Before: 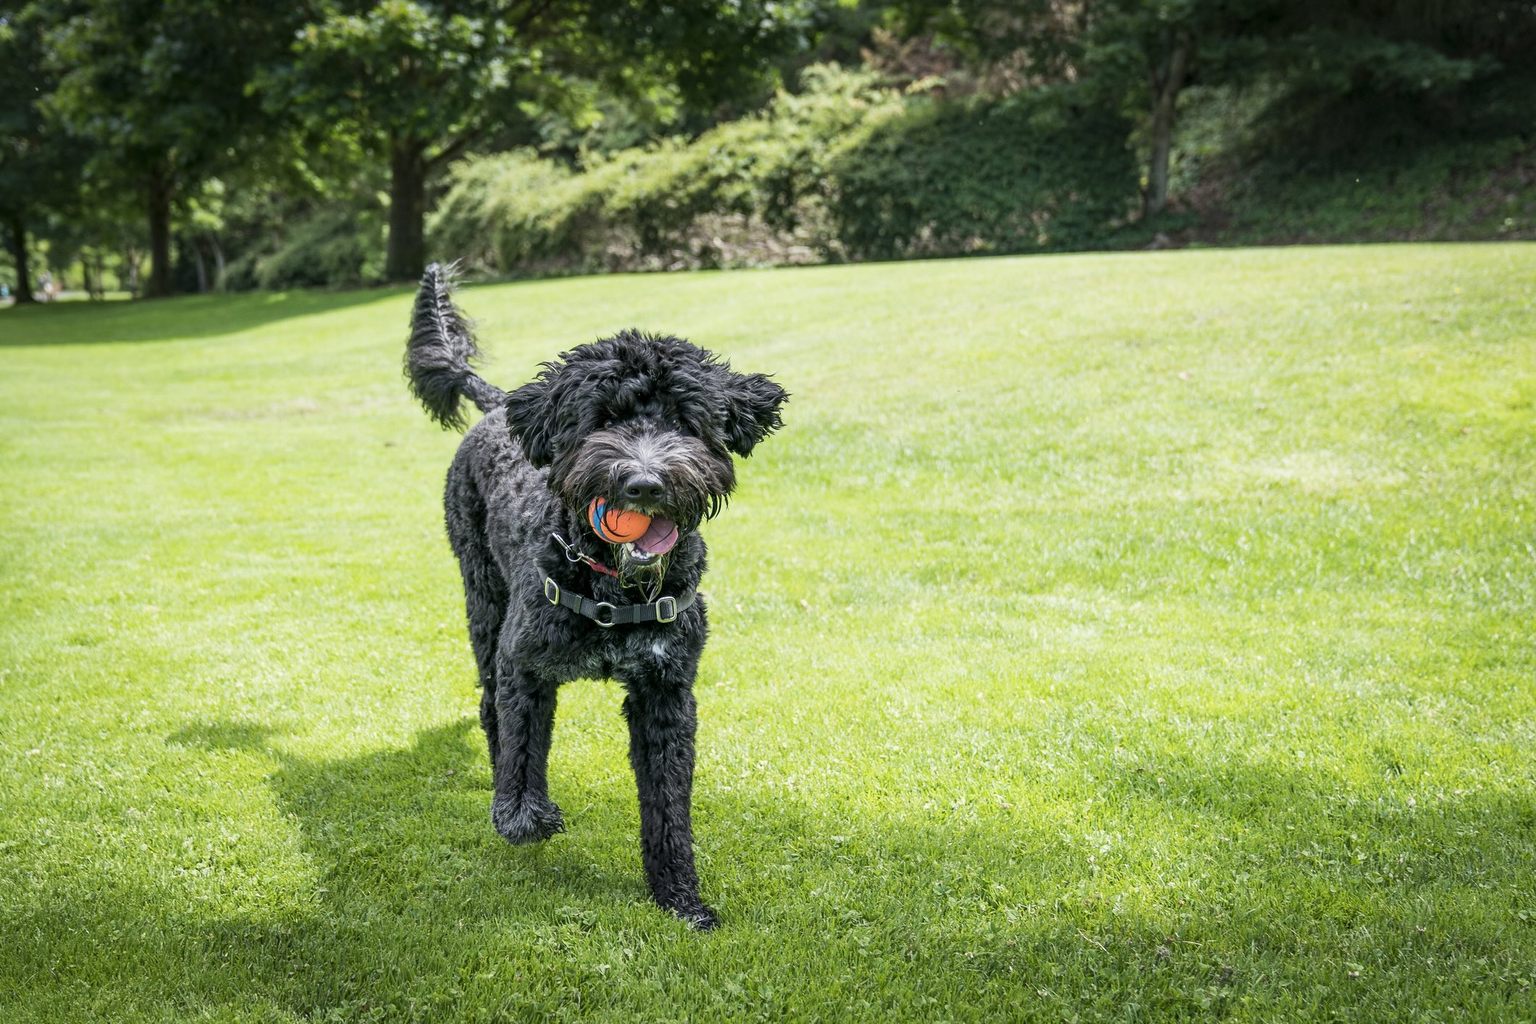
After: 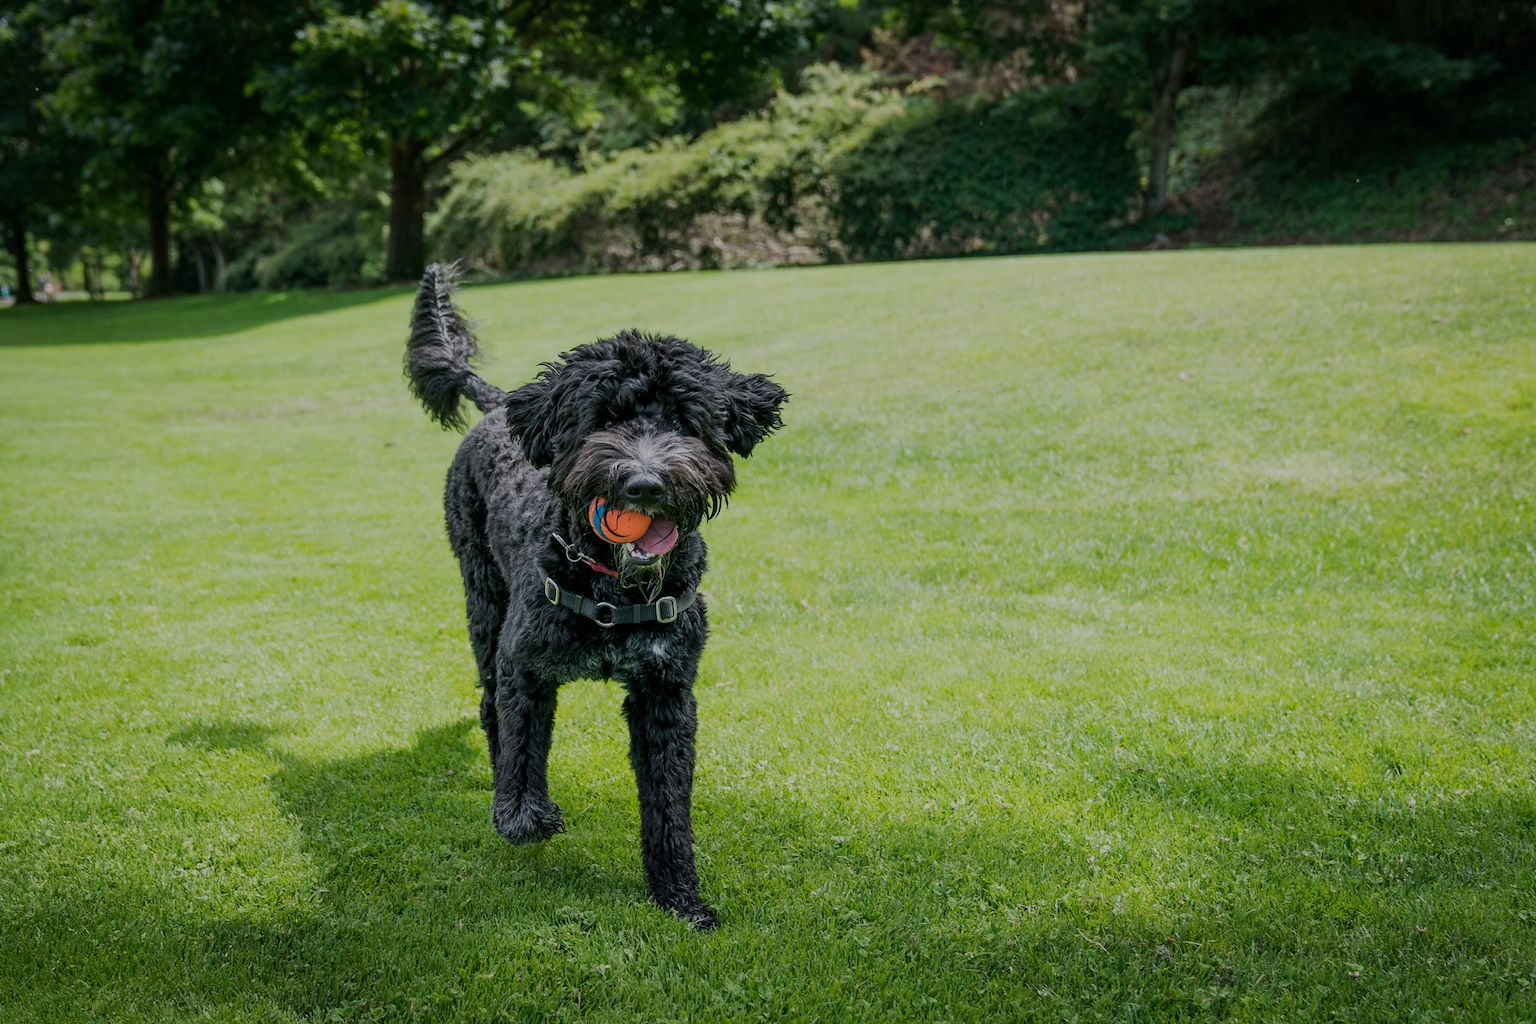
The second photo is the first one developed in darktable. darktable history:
exposure: exposure -0.906 EV, compensate exposure bias true, compensate highlight preservation false
